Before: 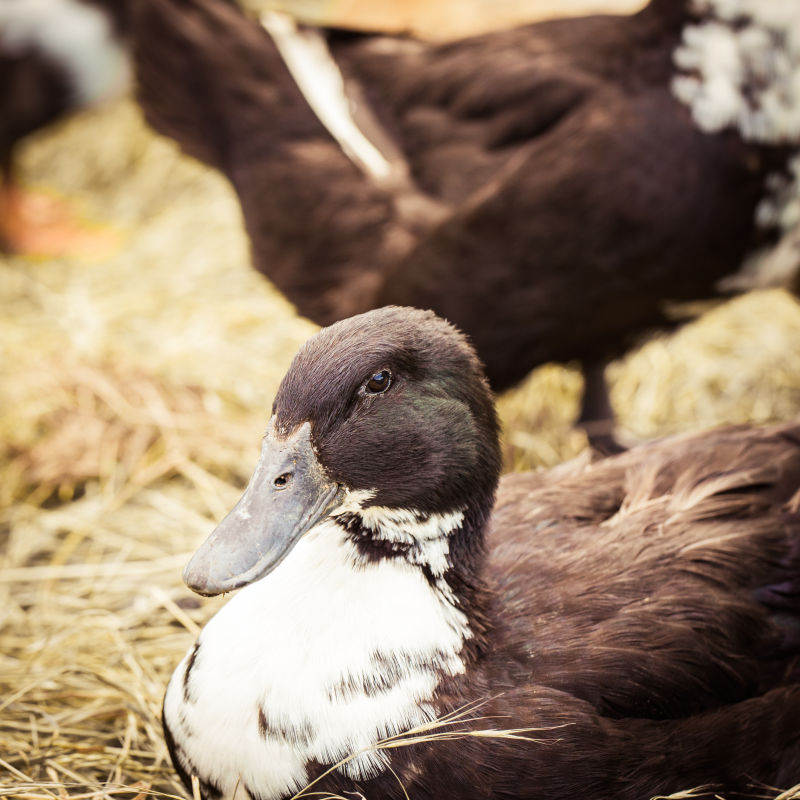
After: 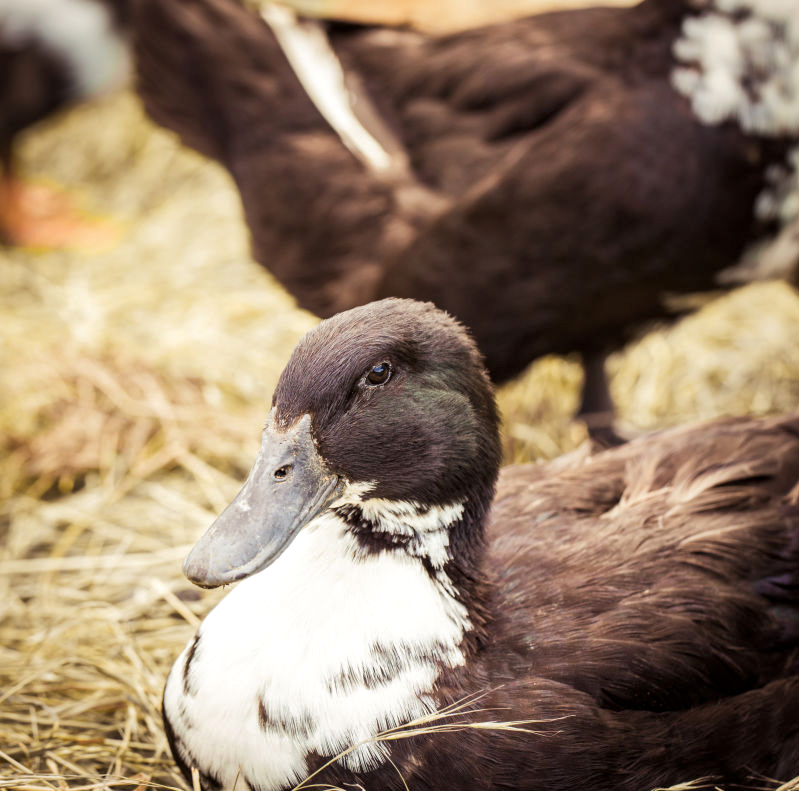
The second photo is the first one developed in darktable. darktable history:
local contrast: highlights 100%, shadows 100%, detail 120%, midtone range 0.2
crop: top 1.049%, right 0.001%
shadows and highlights: shadows 25, highlights -25
